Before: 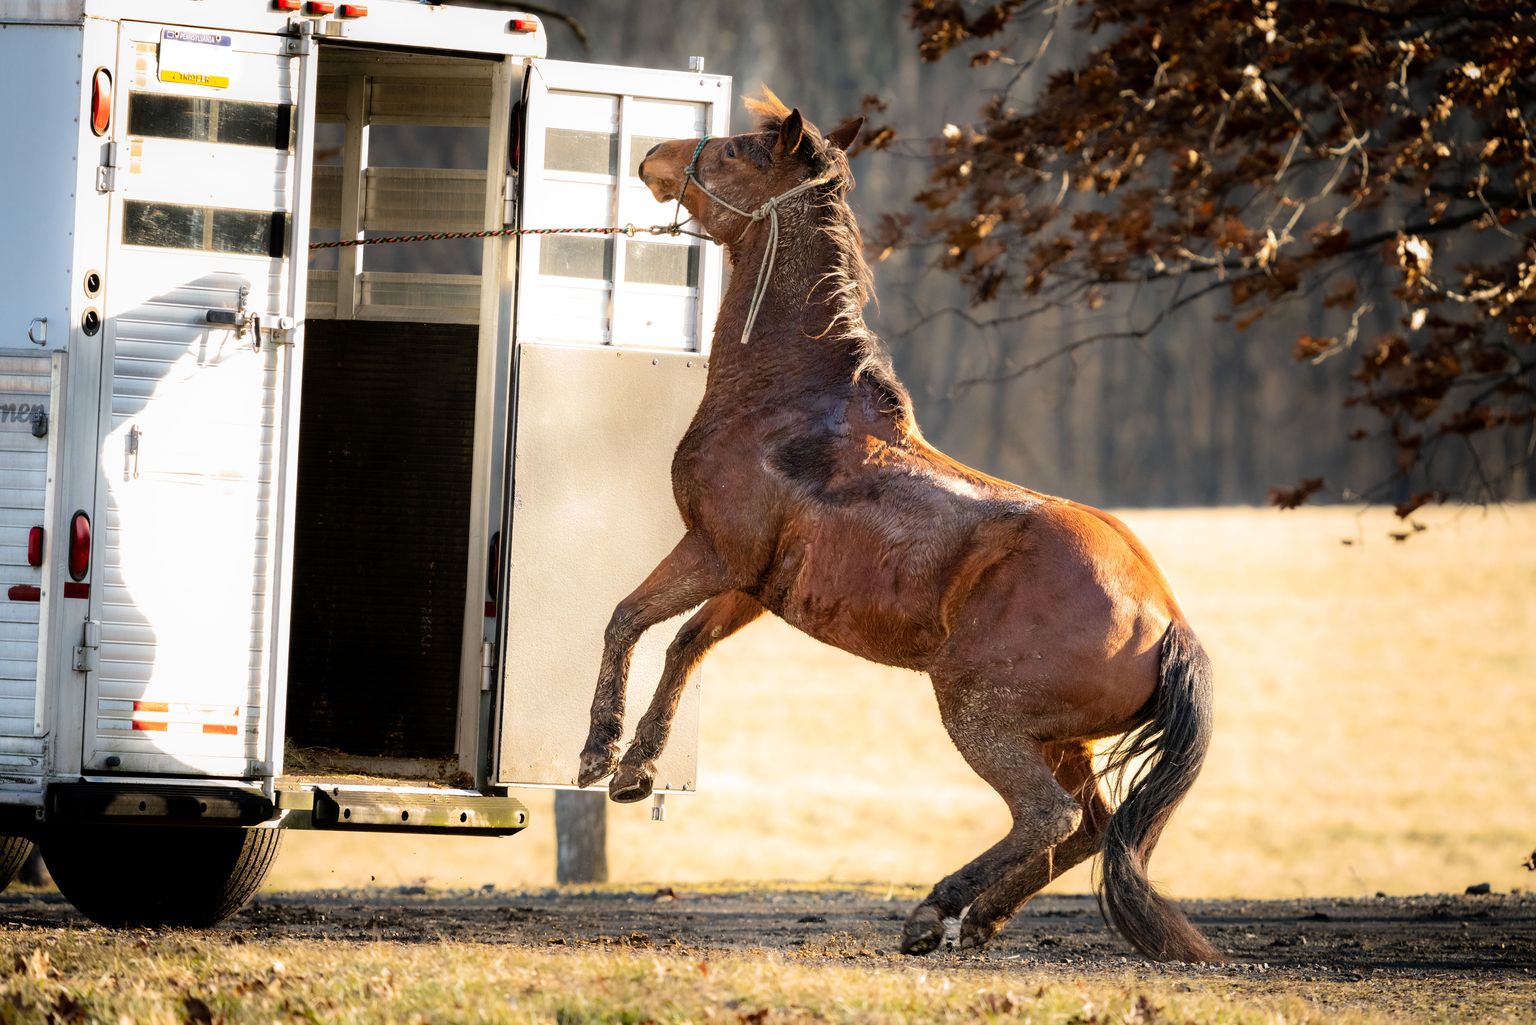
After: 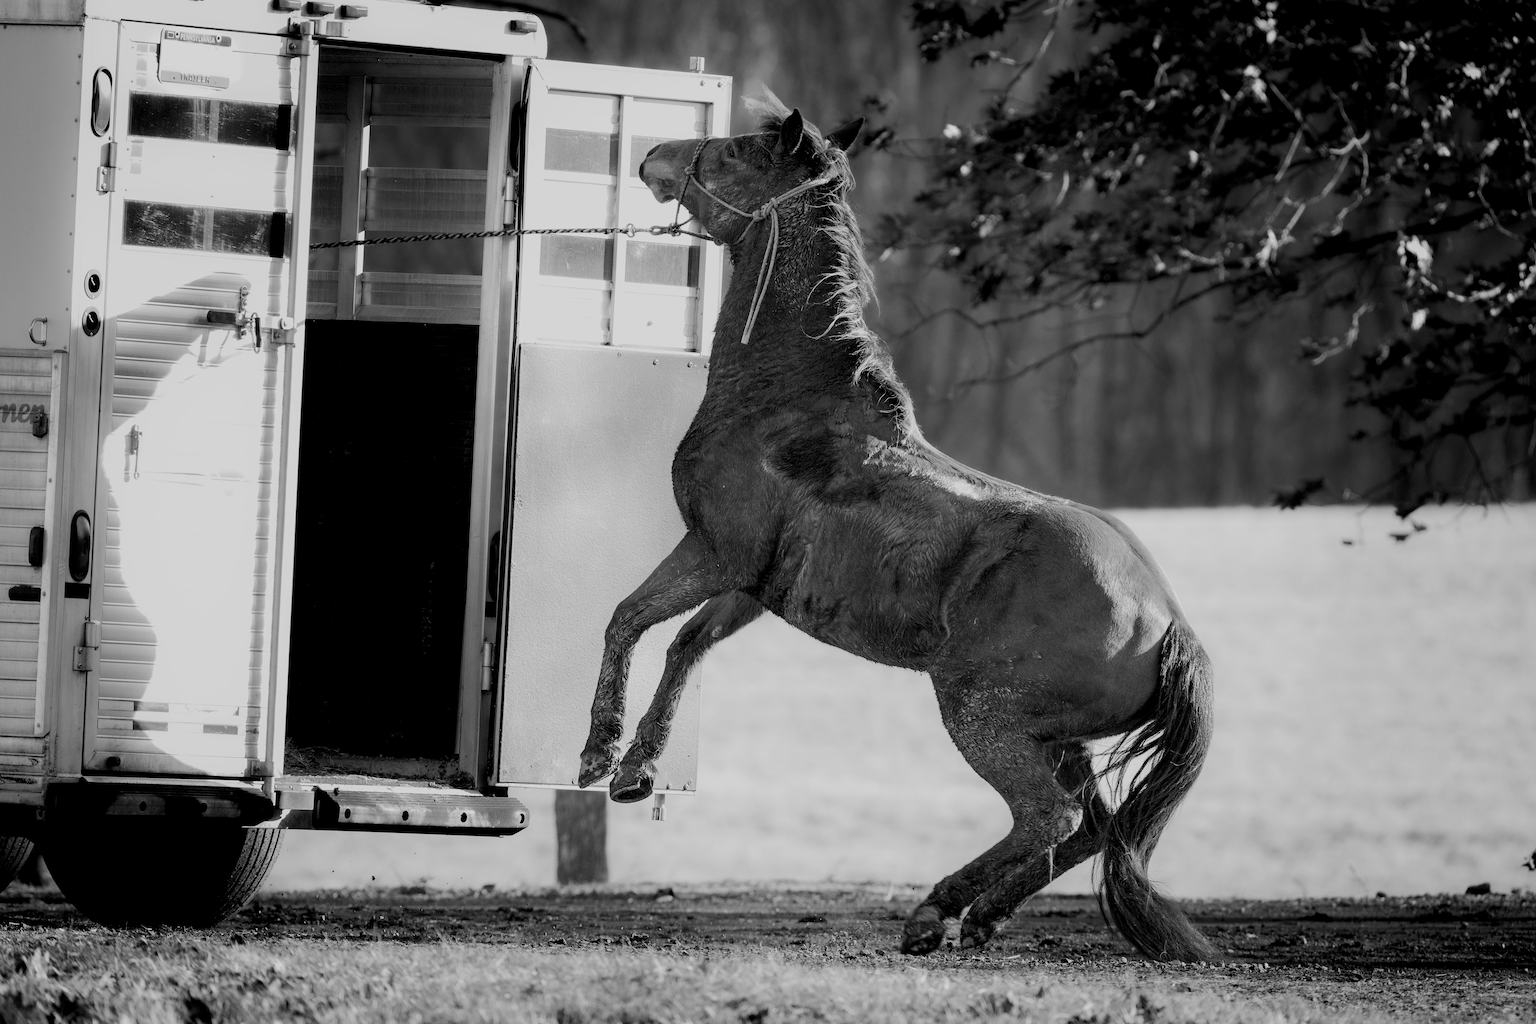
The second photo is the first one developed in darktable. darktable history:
color balance rgb: global offset › luminance -0.51%, perceptual saturation grading › global saturation 27.53%, perceptual saturation grading › highlights -25%, perceptual saturation grading › shadows 25%, perceptual brilliance grading › highlights 6.62%, perceptual brilliance grading › mid-tones 17.07%, perceptual brilliance grading › shadows -5.23%
monochrome: on, module defaults
exposure: black level correction 0, exposure 0.5 EV, compensate exposure bias true, compensate highlight preservation false
sharpen: radius 1
